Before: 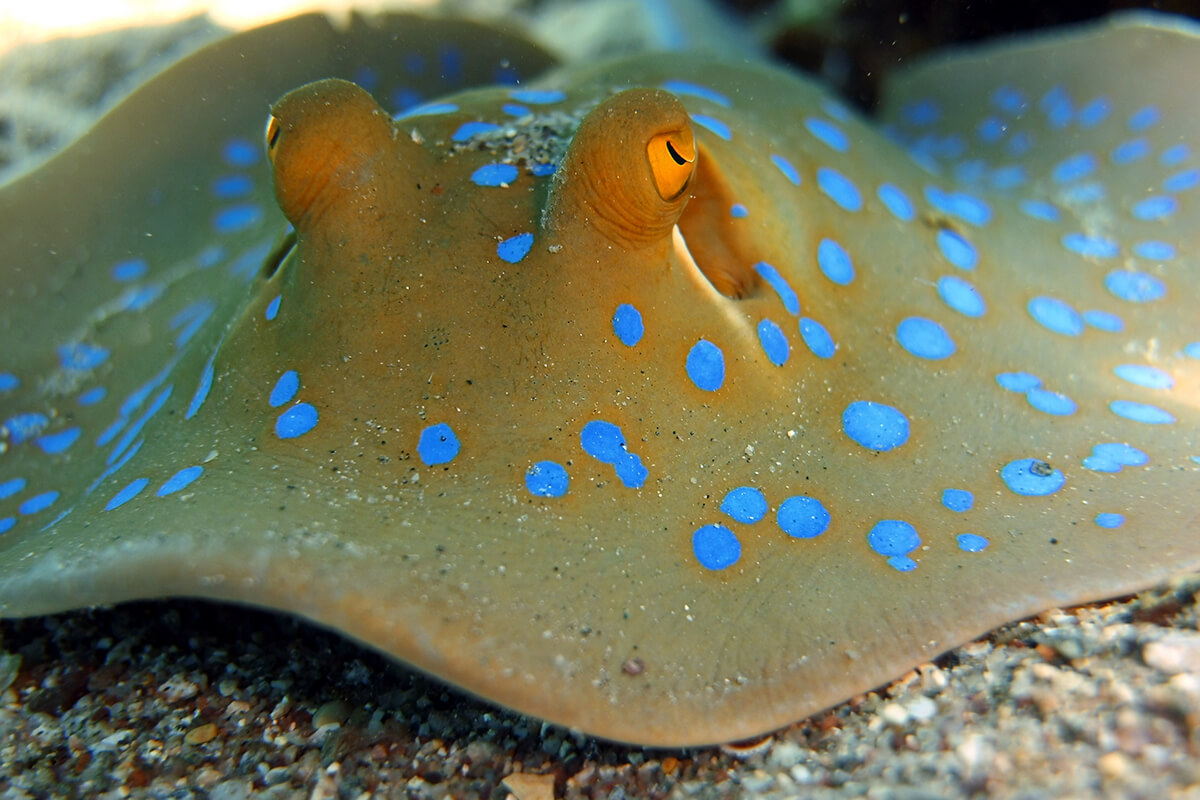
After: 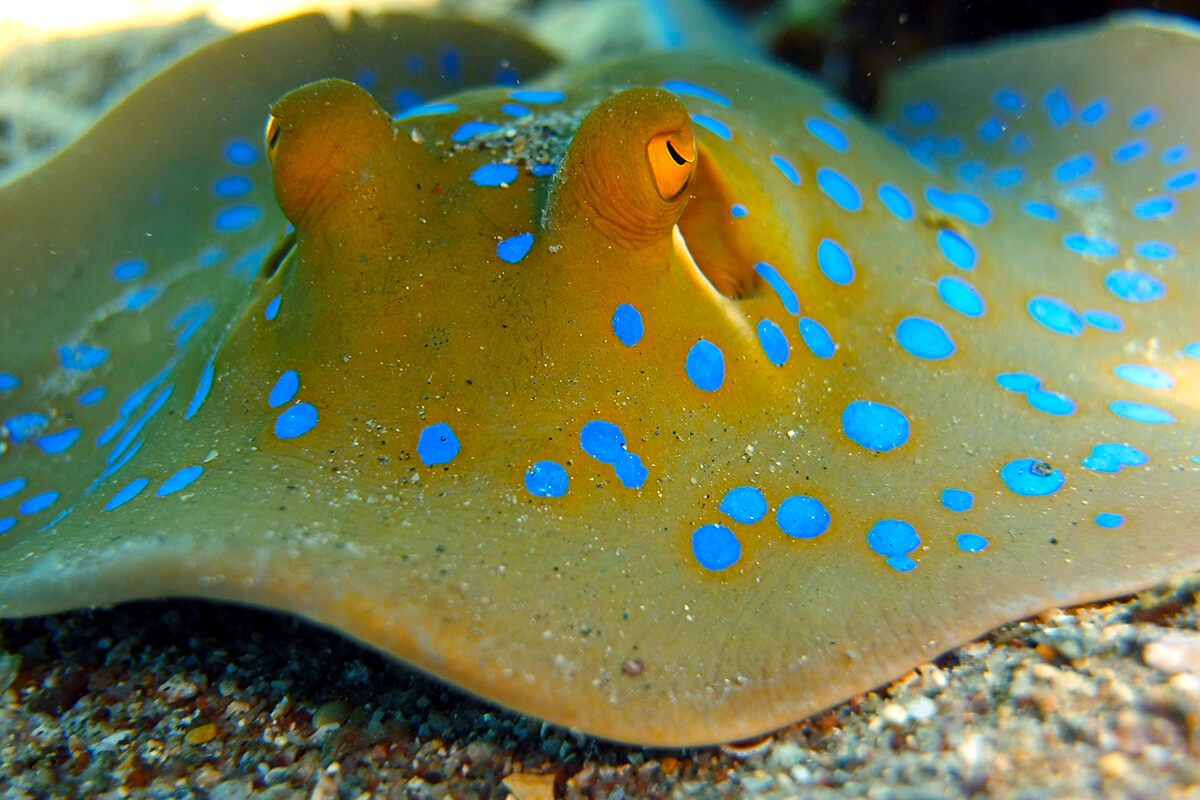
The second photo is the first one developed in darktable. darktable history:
color balance rgb: highlights gain › luminance 10.465%, linear chroma grading › global chroma 15.396%, perceptual saturation grading › global saturation 14.805%, global vibrance 20%
